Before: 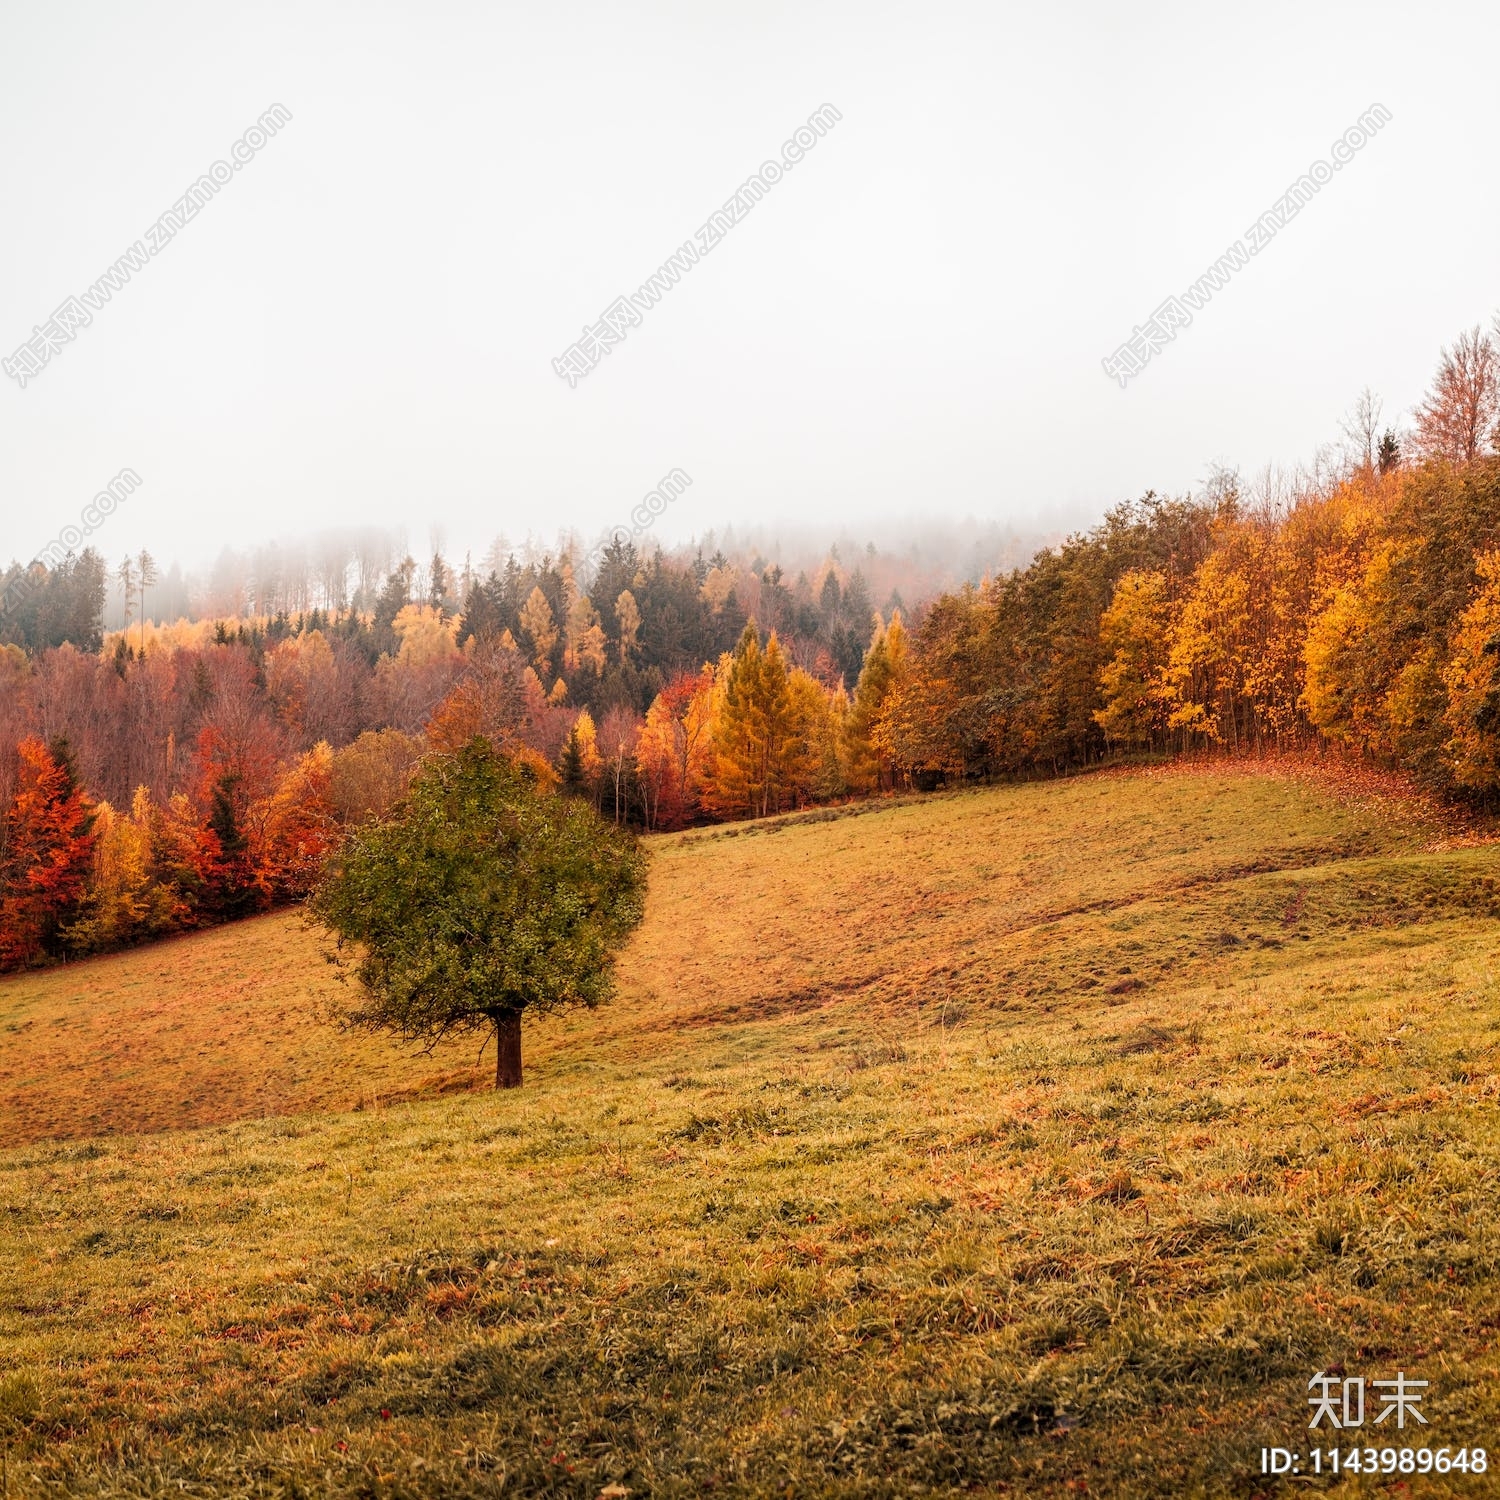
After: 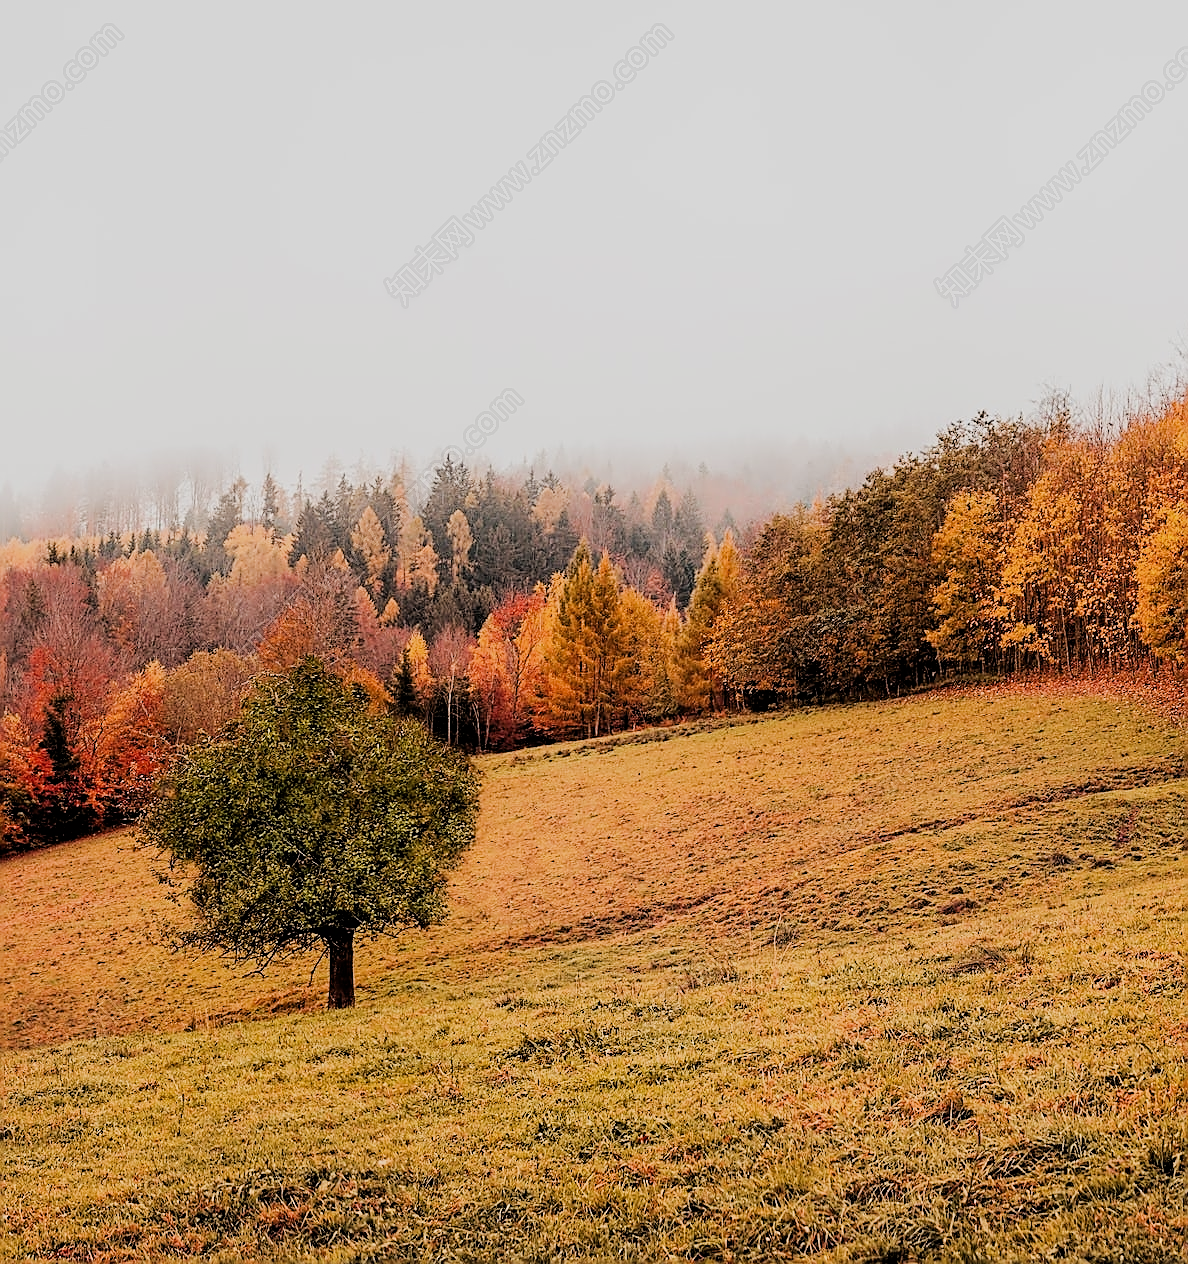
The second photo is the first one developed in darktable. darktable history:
exposure: exposure 0.15 EV, compensate highlight preservation false
crop: left 11.225%, top 5.381%, right 9.565%, bottom 10.314%
filmic rgb: black relative exposure -4.14 EV, white relative exposure 5.1 EV, hardness 2.11, contrast 1.165
sharpen: radius 1.4, amount 1.25, threshold 0.7
